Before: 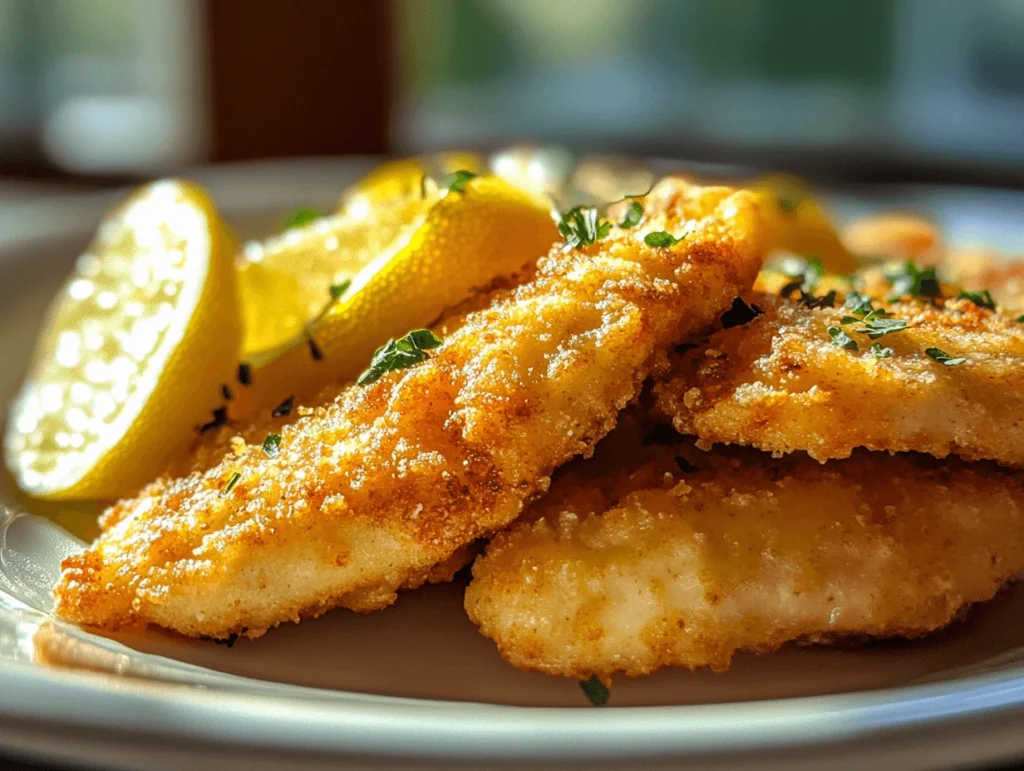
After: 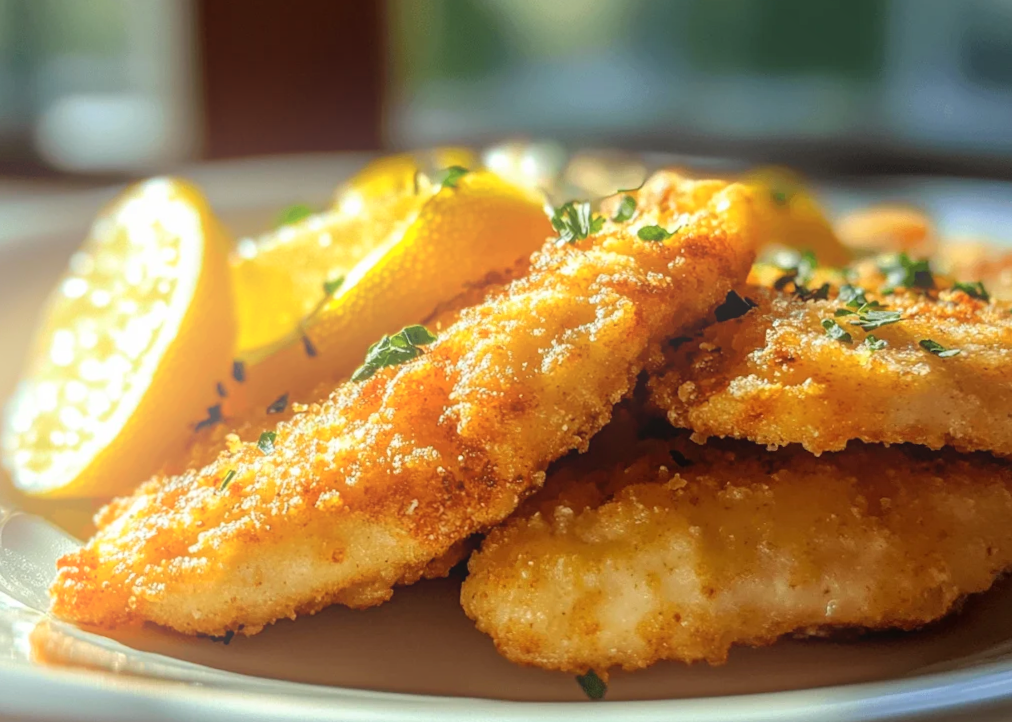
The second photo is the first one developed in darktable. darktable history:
rotate and perspective: rotation -0.45°, automatic cropping original format, crop left 0.008, crop right 0.992, crop top 0.012, crop bottom 0.988
crop and rotate: top 0%, bottom 5.097%
bloom: on, module defaults
